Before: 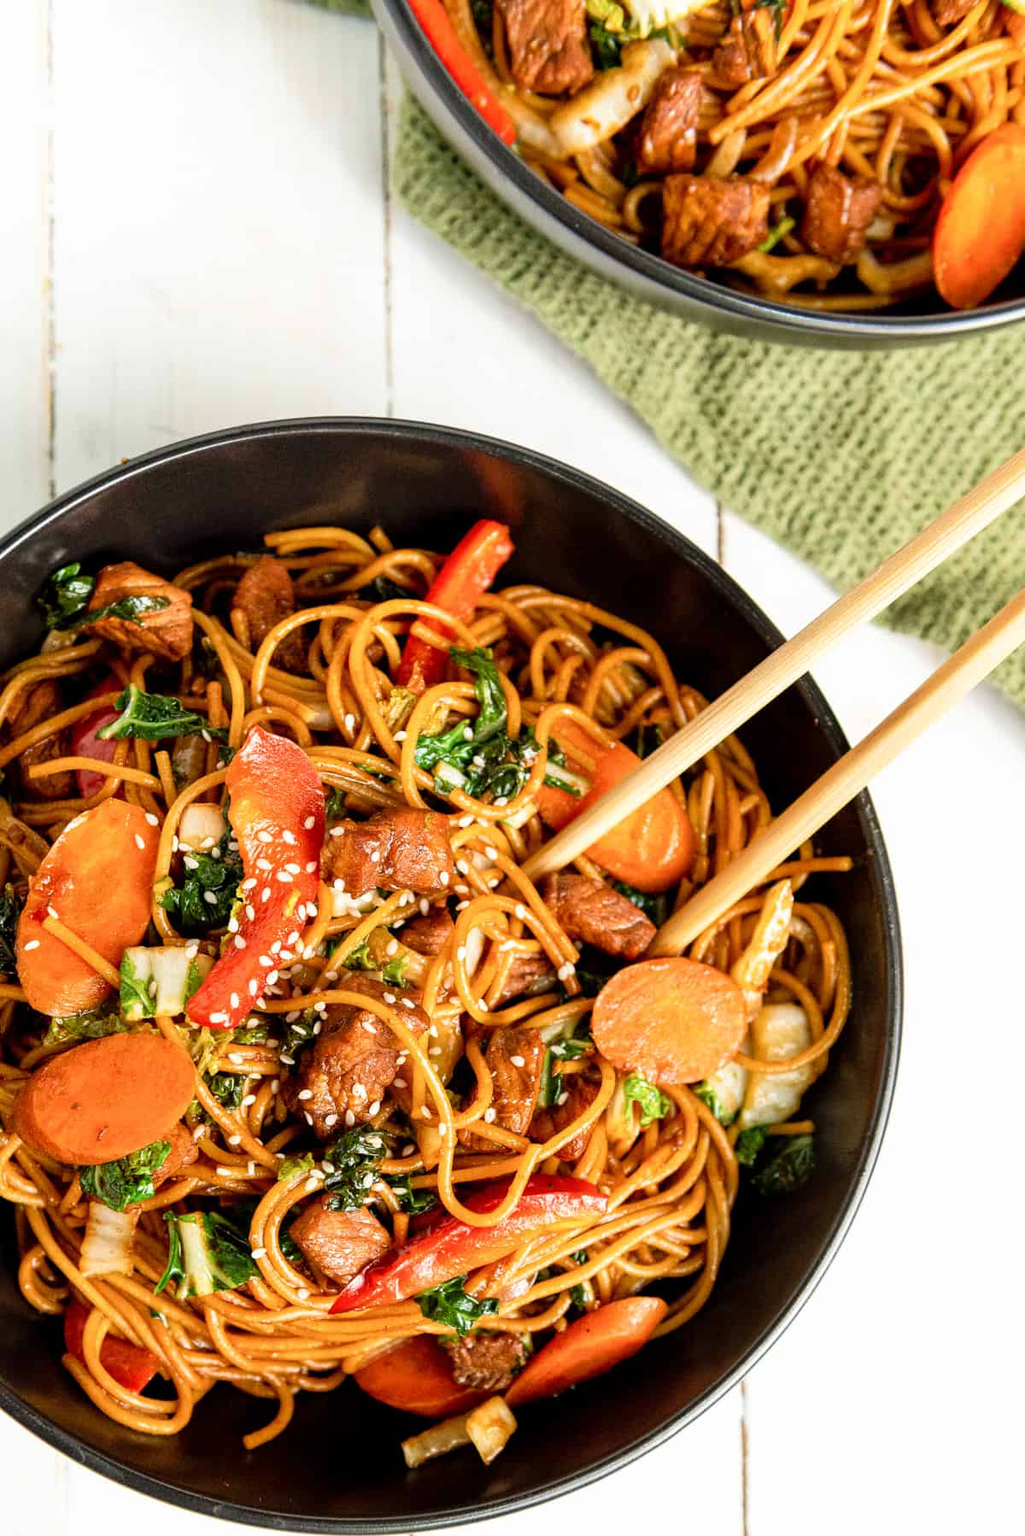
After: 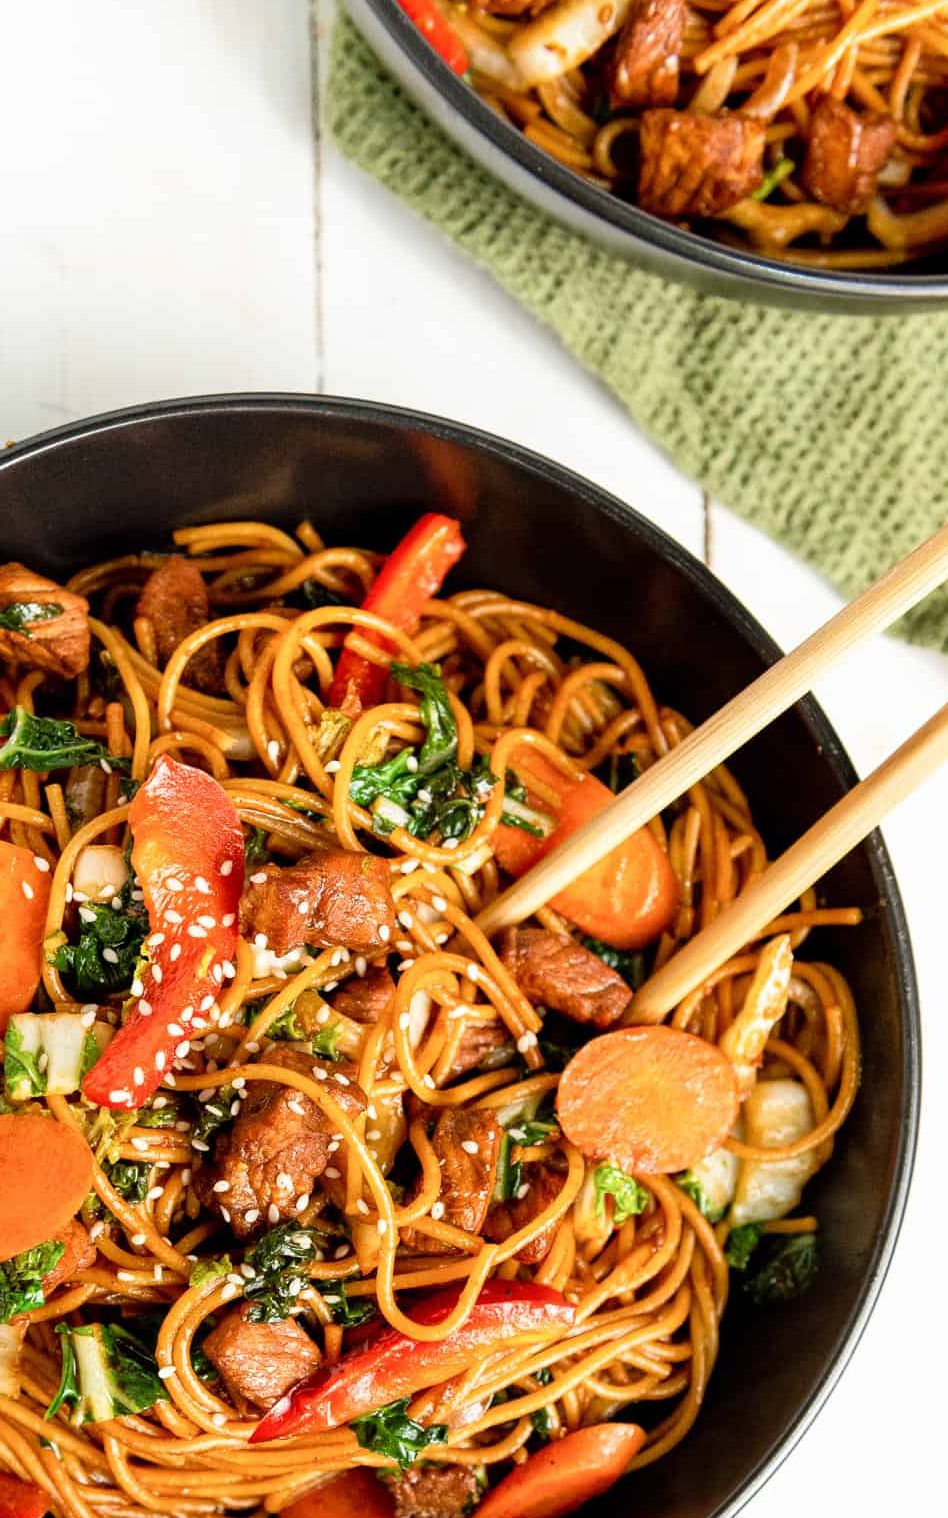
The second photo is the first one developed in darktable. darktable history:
crop: left 11.404%, top 5.285%, right 9.563%, bottom 10.266%
